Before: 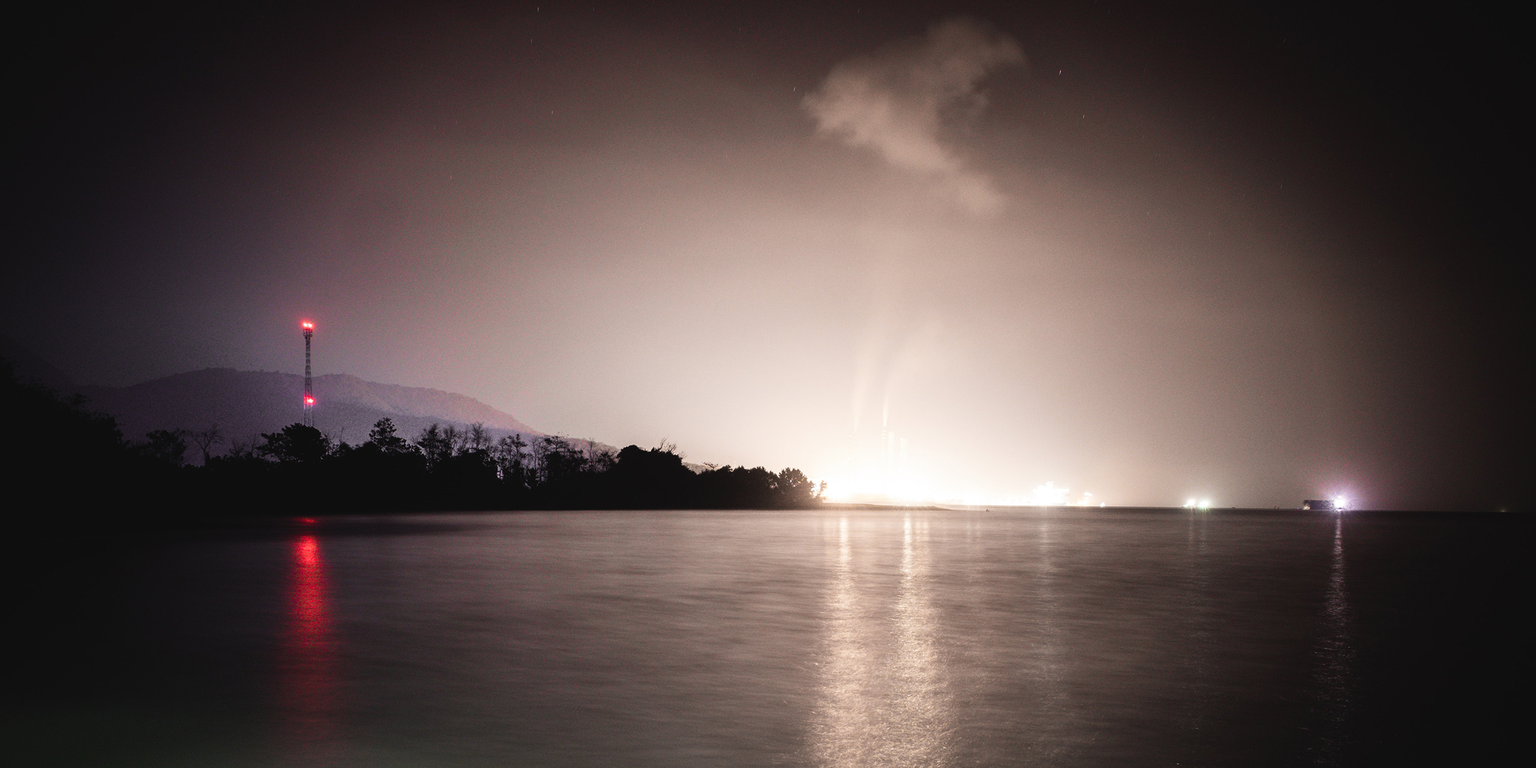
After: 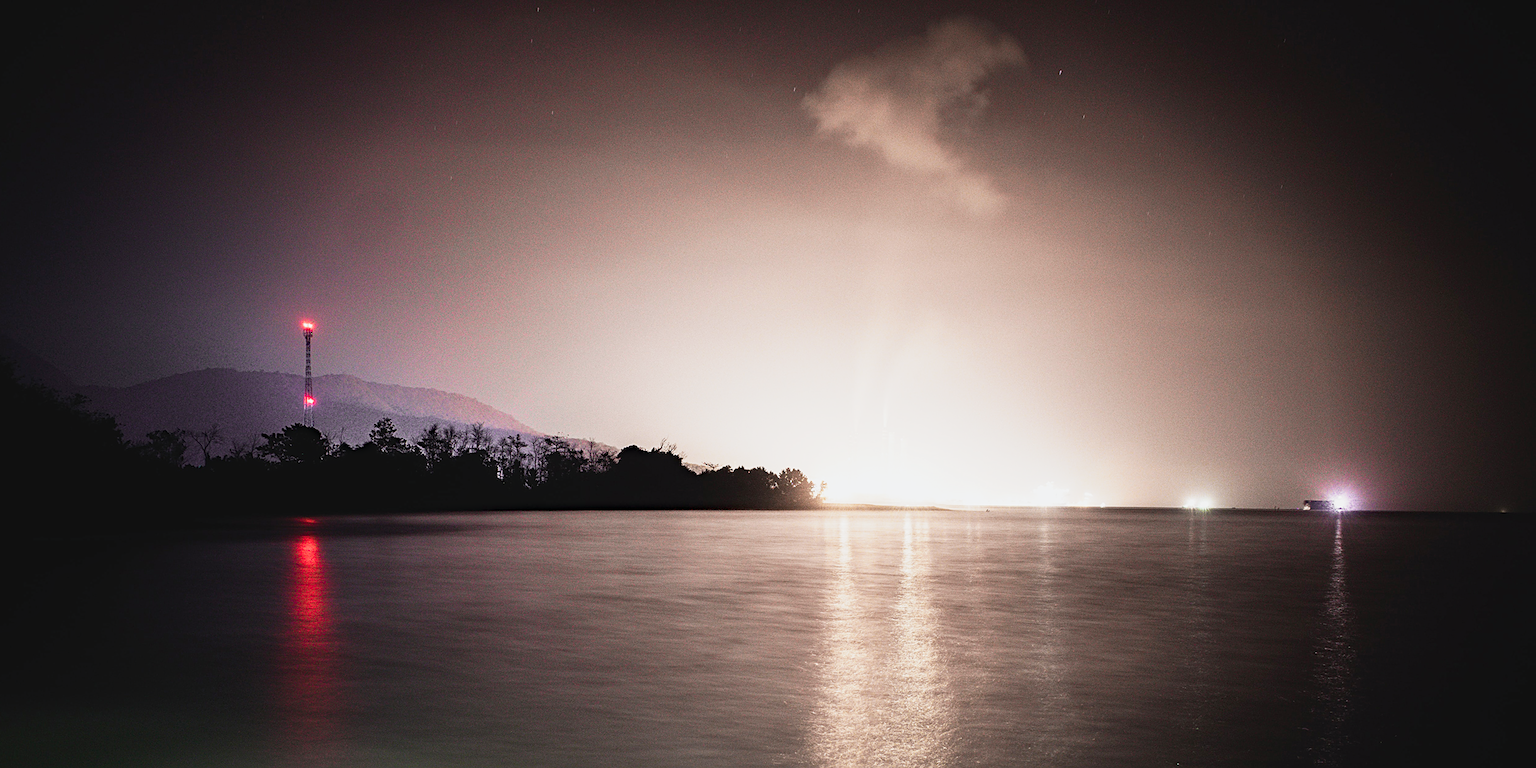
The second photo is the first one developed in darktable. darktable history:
sharpen: amount 0.492
haze removal: compatibility mode true, adaptive false
base curve: curves: ch0 [(0, 0) (0.088, 0.125) (0.176, 0.251) (0.354, 0.501) (0.613, 0.749) (1, 0.877)], preserve colors none
